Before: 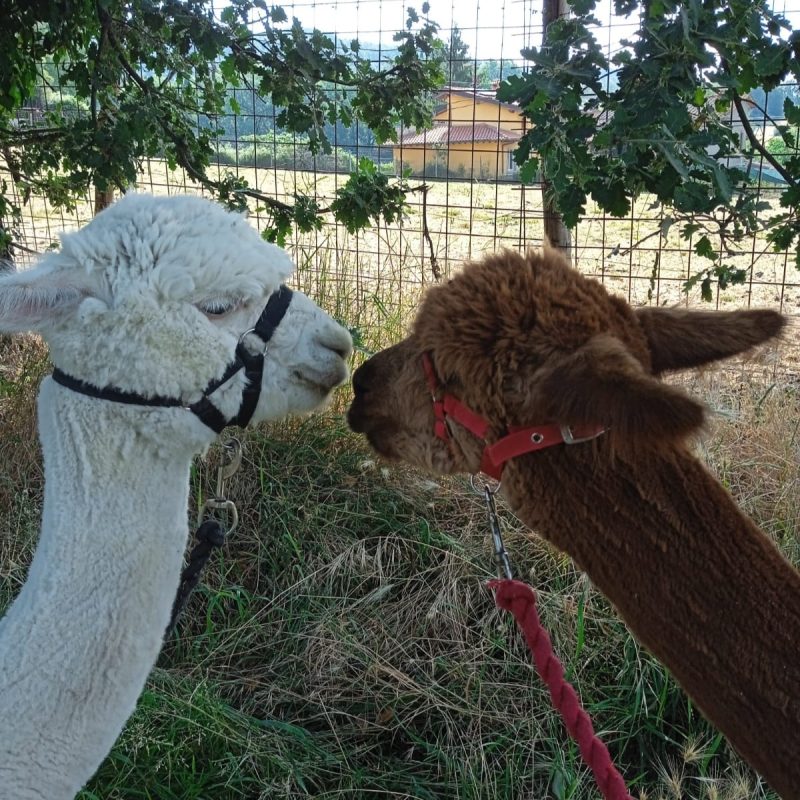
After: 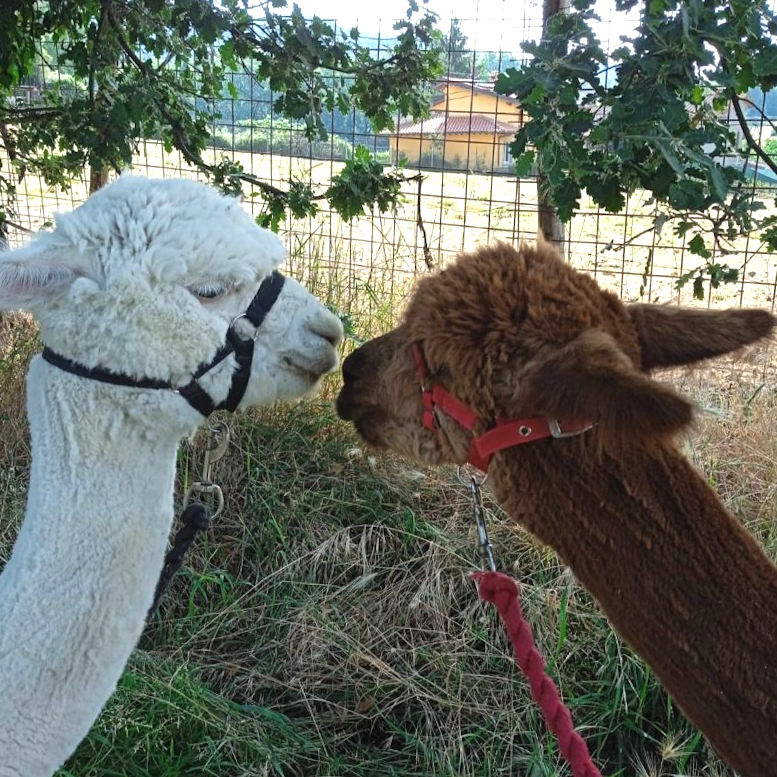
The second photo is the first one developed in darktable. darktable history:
crop and rotate: angle -1.69°
exposure: black level correction 0, exposure 0.5 EV, compensate exposure bias true, compensate highlight preservation false
